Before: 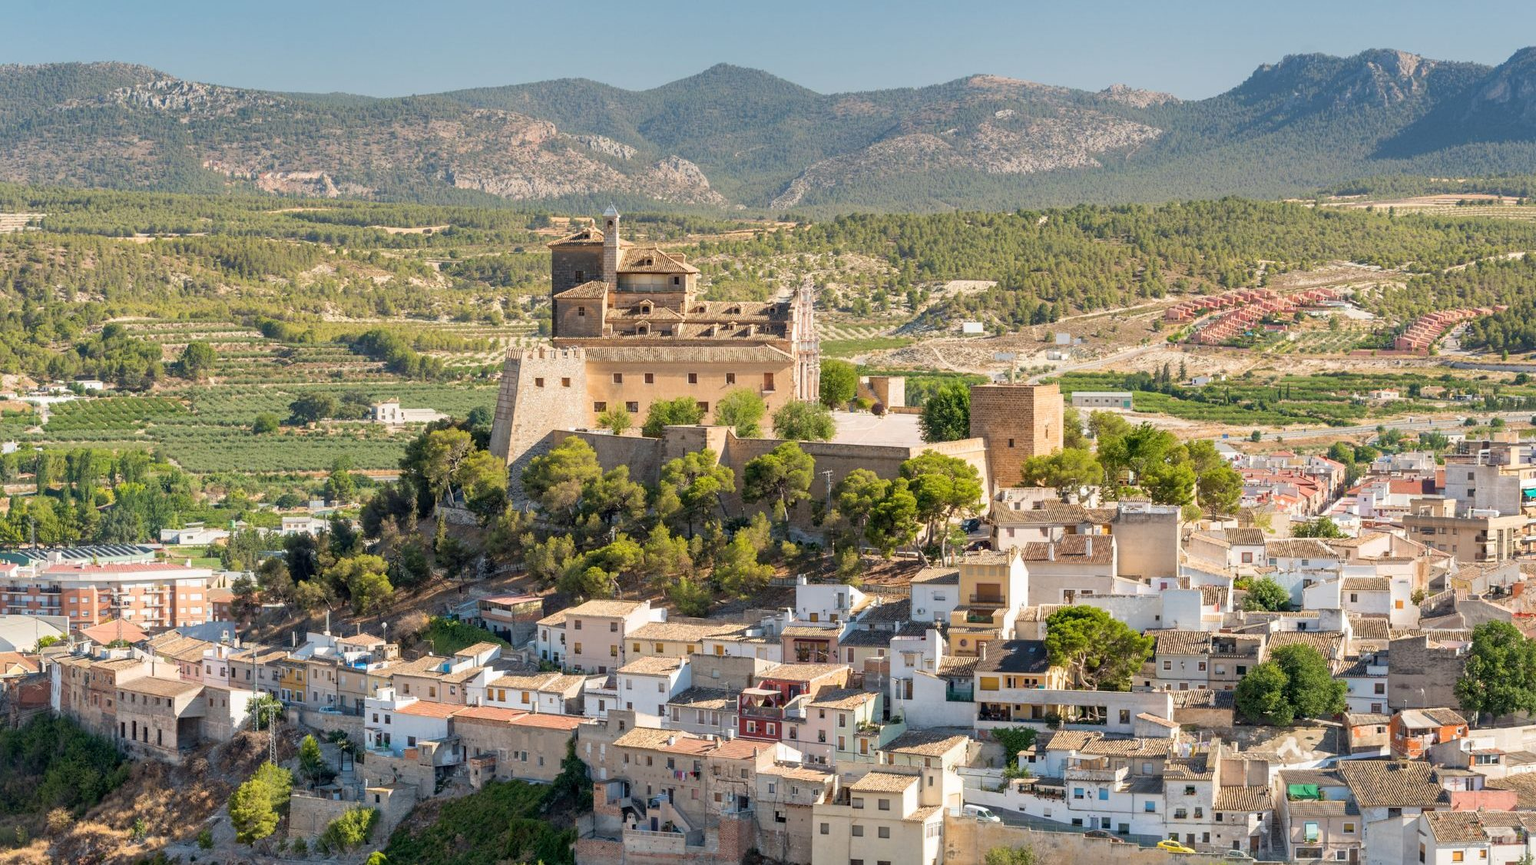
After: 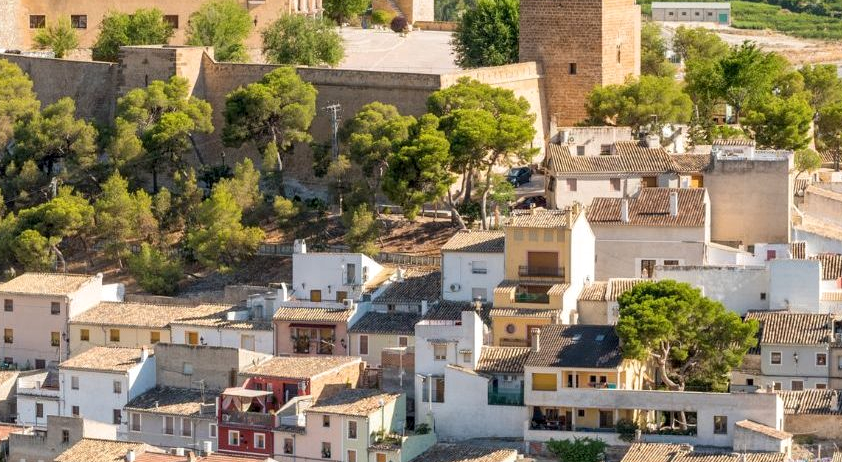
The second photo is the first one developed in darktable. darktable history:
crop: left 37.221%, top 45.169%, right 20.63%, bottom 13.777%
local contrast: highlights 100%, shadows 100%, detail 120%, midtone range 0.2
